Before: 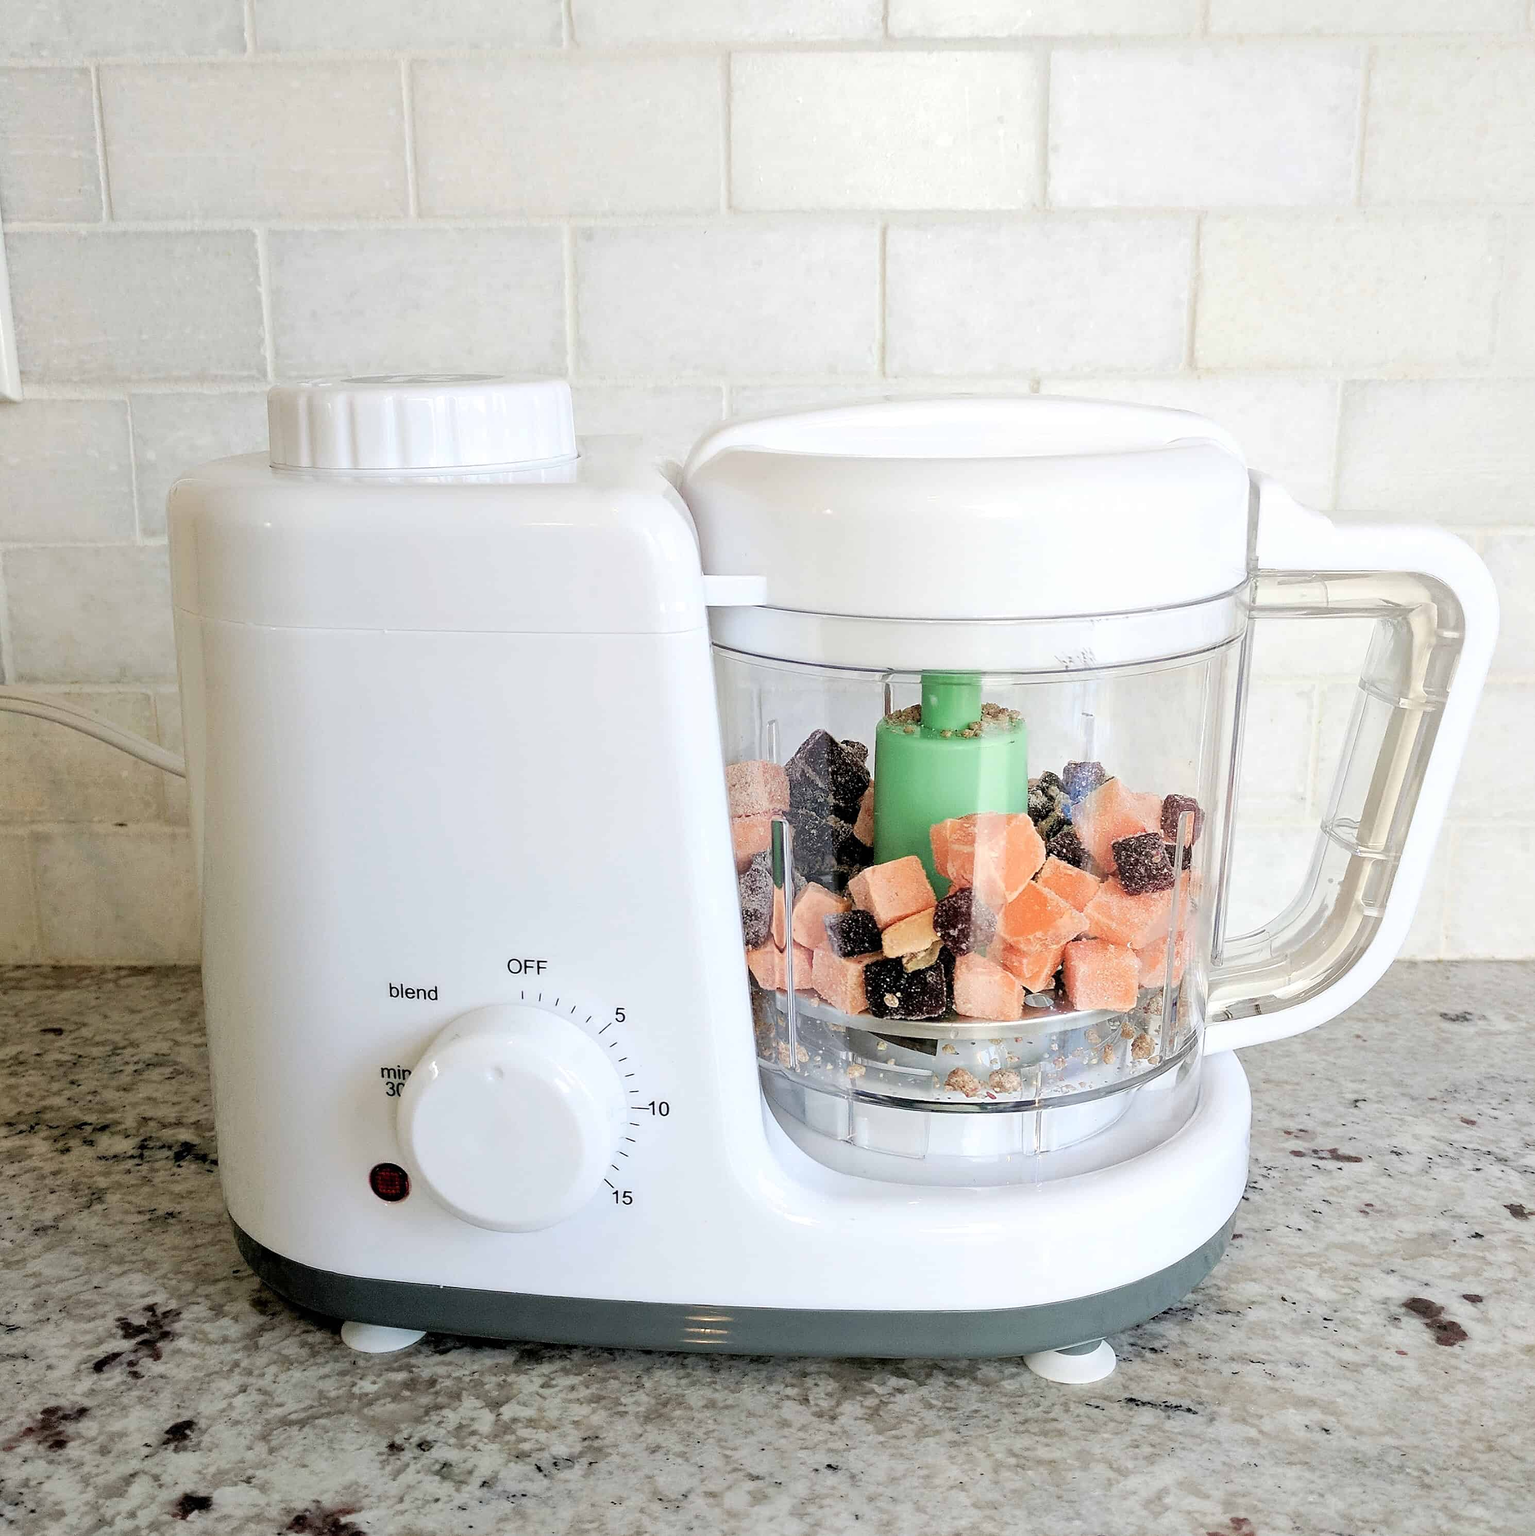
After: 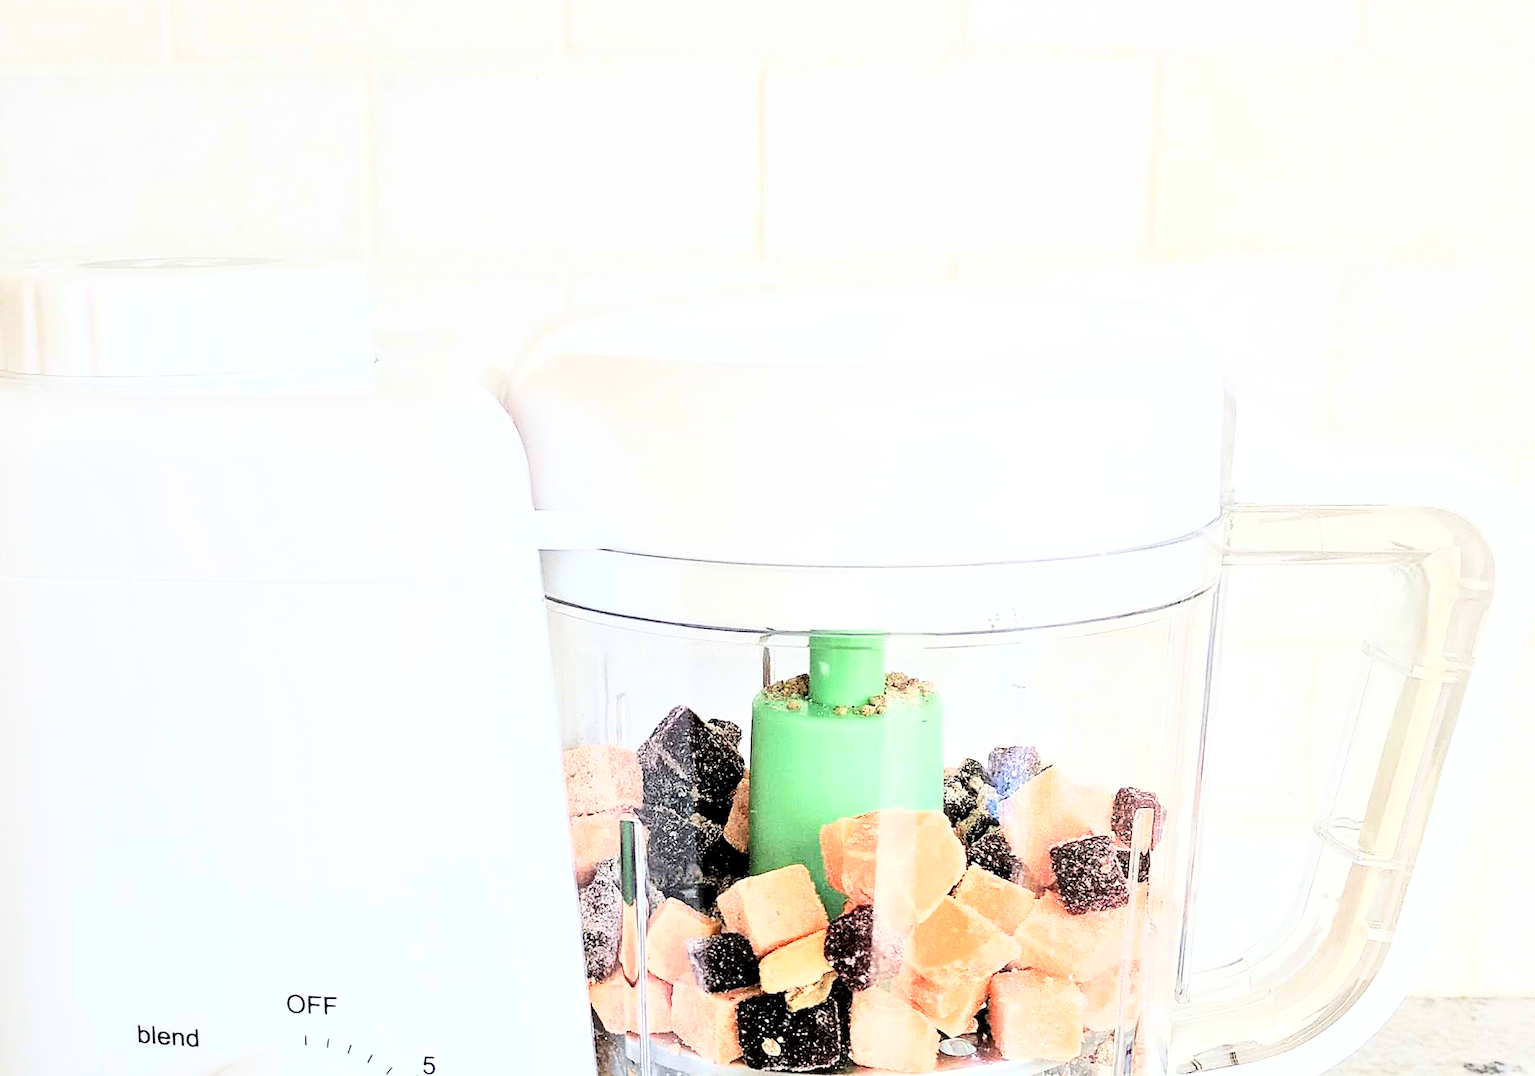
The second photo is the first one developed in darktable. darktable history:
crop: left 18.274%, top 11.122%, right 2.425%, bottom 33.314%
base curve: curves: ch0 [(0, 0) (0.007, 0.004) (0.027, 0.03) (0.046, 0.07) (0.207, 0.54) (0.442, 0.872) (0.673, 0.972) (1, 1)]
local contrast: mode bilateral grid, contrast 25, coarseness 50, detail 122%, midtone range 0.2
